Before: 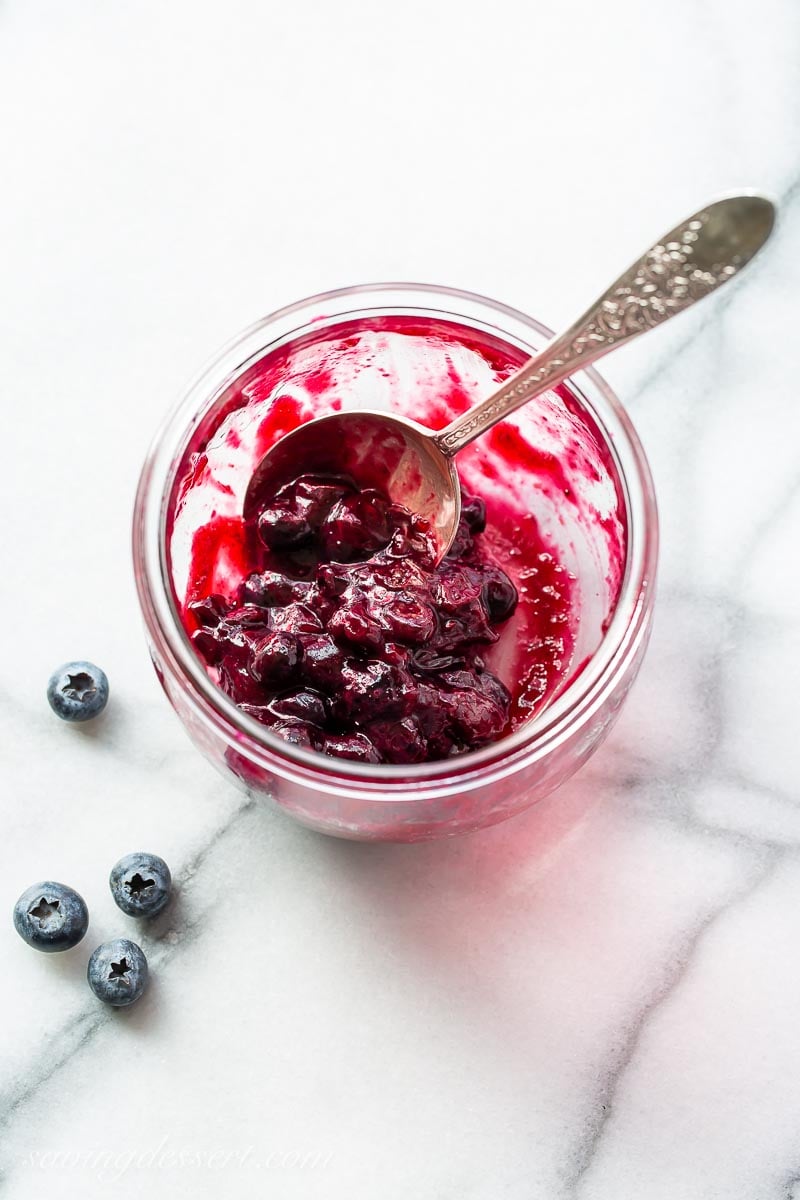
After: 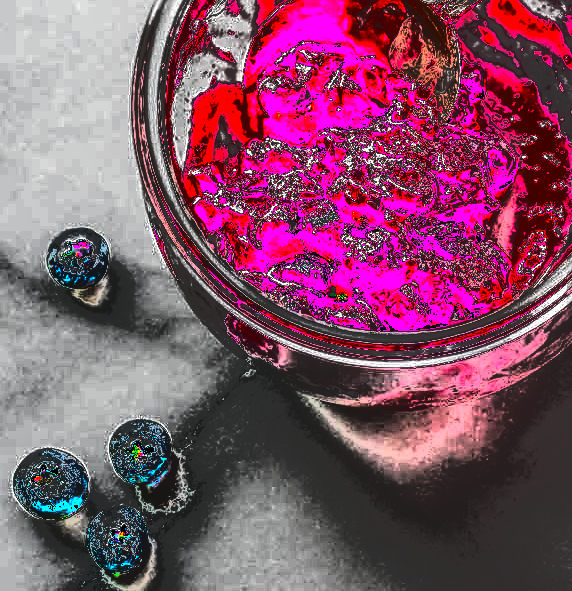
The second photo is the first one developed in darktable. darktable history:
crop: top 36.163%, right 28.391%, bottom 14.518%
haze removal: compatibility mode true, adaptive false
sharpen: on, module defaults
tone curve: curves: ch0 [(0, 0) (0.003, 0.99) (0.011, 0.983) (0.025, 0.934) (0.044, 0.719) (0.069, 0.382) (0.1, 0.204) (0.136, 0.093) (0.177, 0.094) (0.224, 0.093) (0.277, 0.098) (0.335, 0.214) (0.399, 0.616) (0.468, 0.827) (0.543, 0.464) (0.623, 0.145) (0.709, 0.127) (0.801, 0.187) (0.898, 0.203) (1, 1)], color space Lab, linked channels, preserve colors none
contrast brightness saturation: contrast 0.186, brightness -0.105, saturation 0.208
local contrast: detail 130%
